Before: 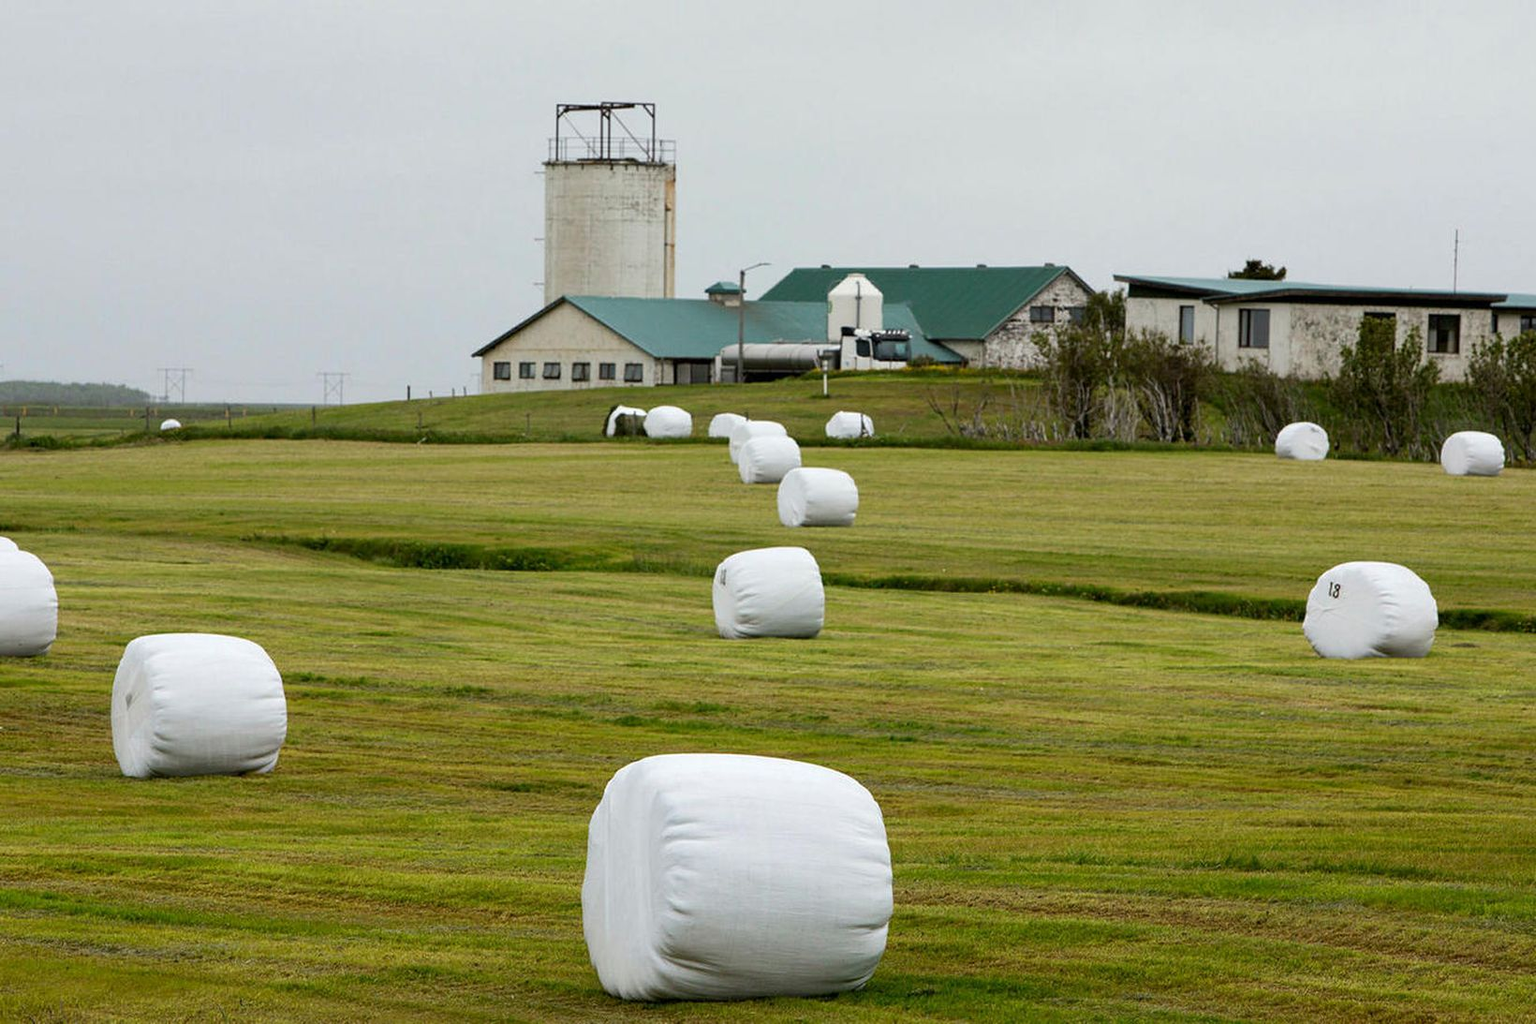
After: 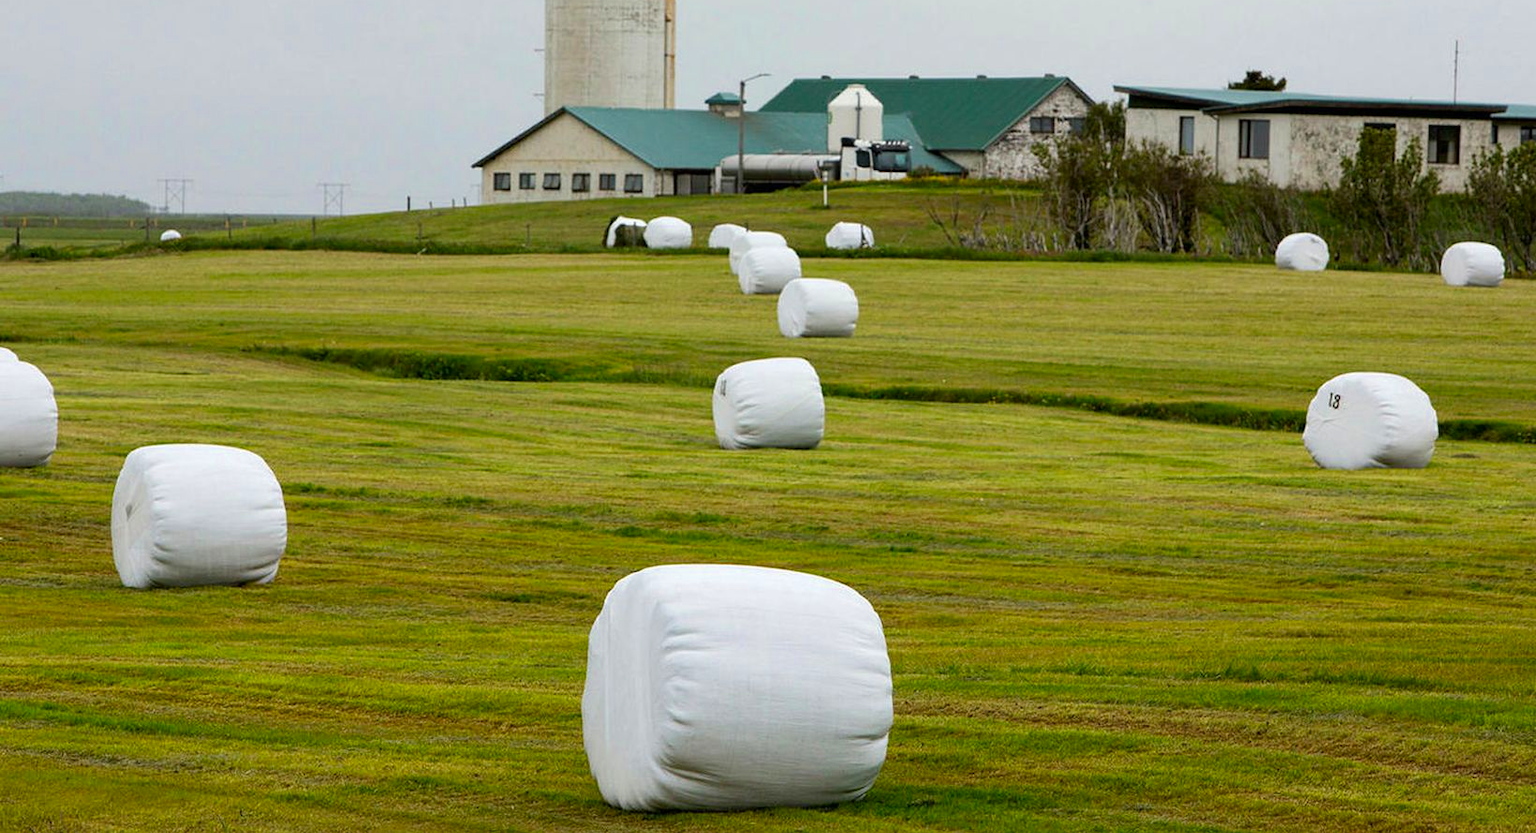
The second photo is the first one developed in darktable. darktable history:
color zones: curves: ch0 [(0, 0.613) (0.01, 0.613) (0.245, 0.448) (0.498, 0.529) (0.642, 0.665) (0.879, 0.777) (0.99, 0.613)]; ch1 [(0, 0) (0.143, 0) (0.286, 0) (0.429, 0) (0.571, 0) (0.714, 0) (0.857, 0)], mix -121.96%
crop and rotate: top 18.507%
